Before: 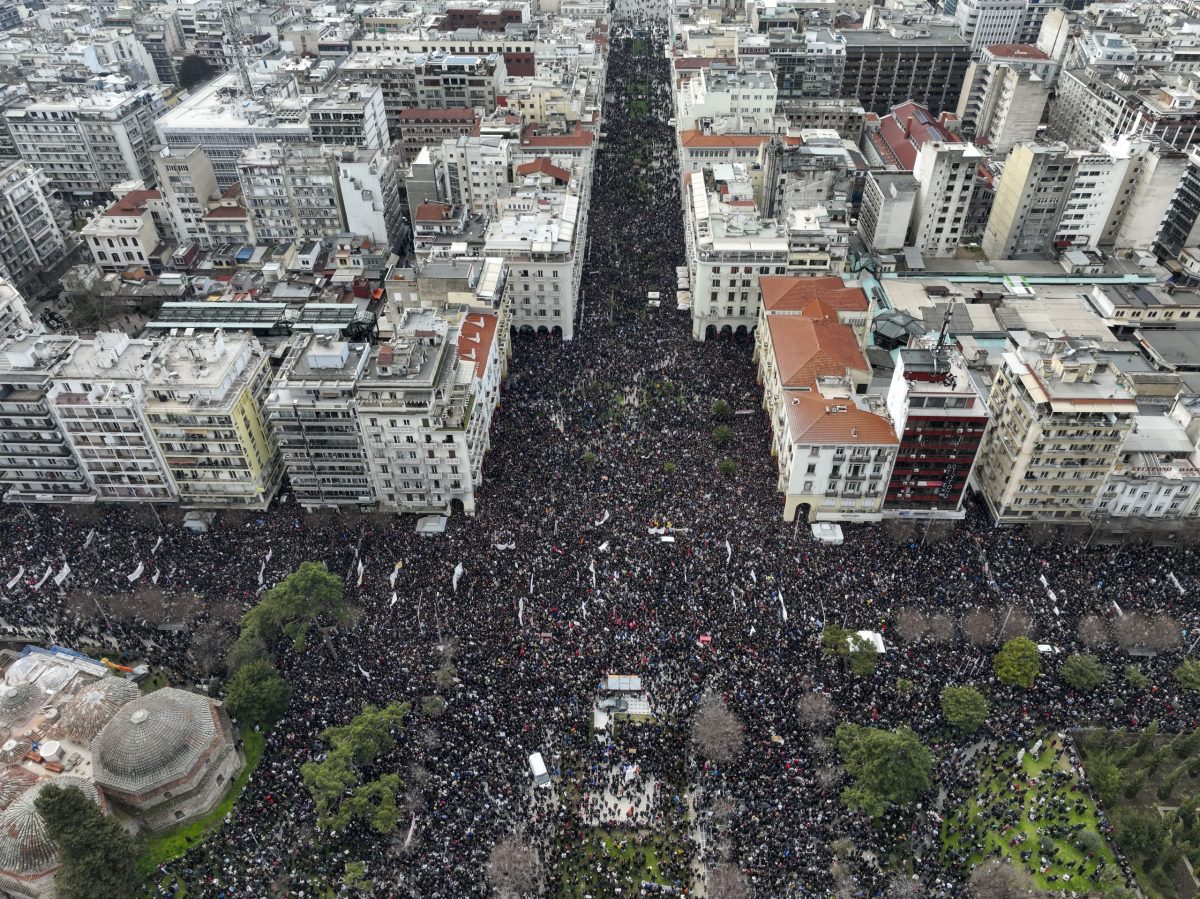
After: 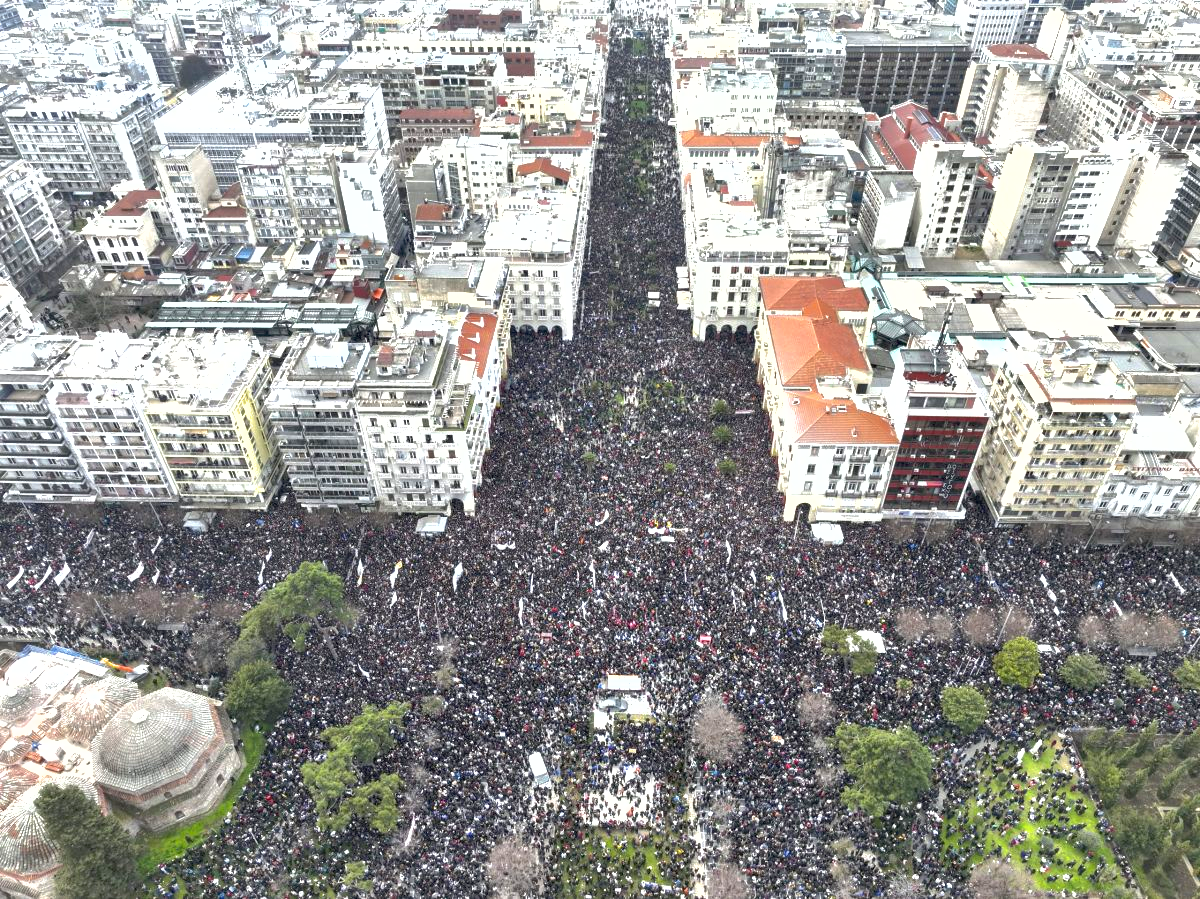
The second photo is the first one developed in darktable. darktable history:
shadows and highlights: on, module defaults
exposure: black level correction 0, exposure 1.412 EV, compensate highlight preservation false
